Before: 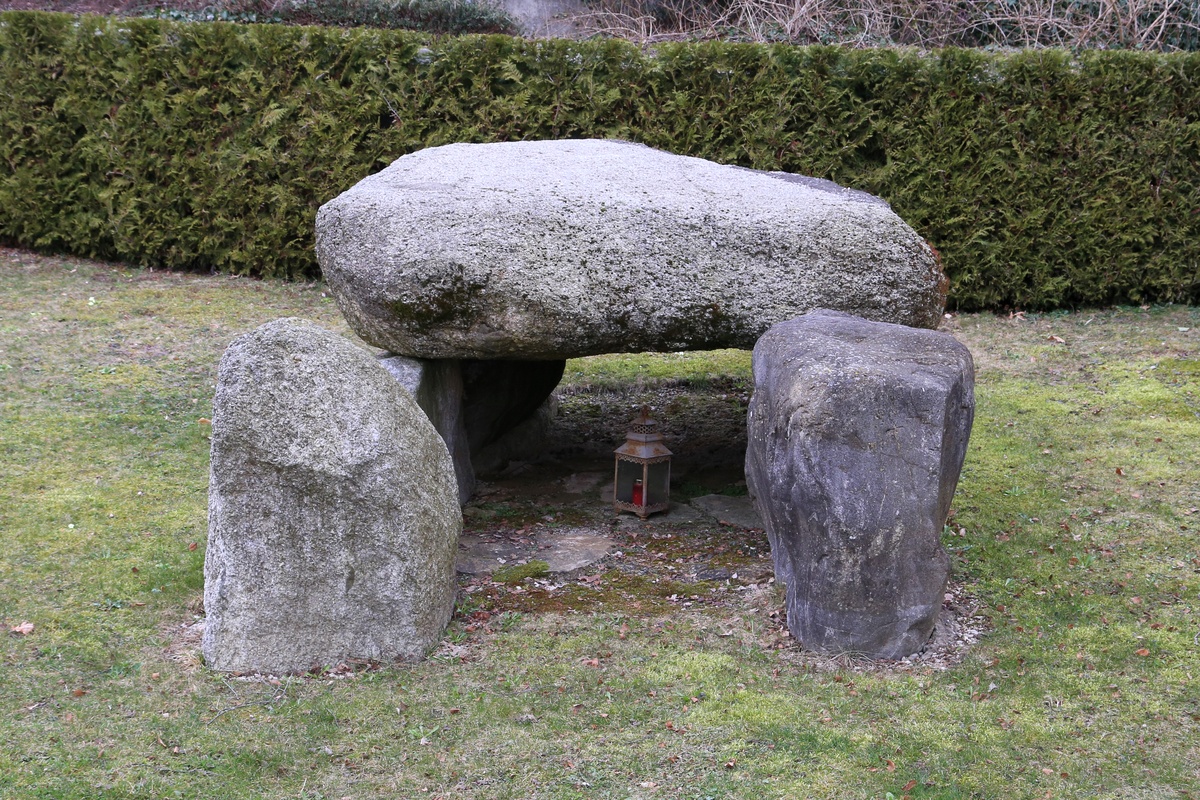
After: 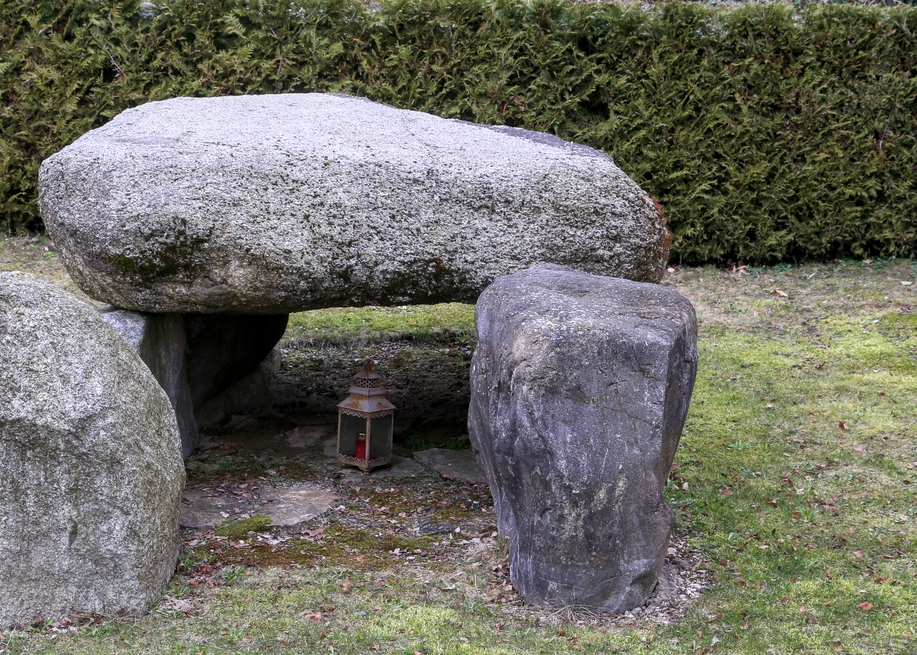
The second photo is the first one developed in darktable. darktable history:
crop: left 23.095%, top 5.827%, bottom 11.854%
local contrast: on, module defaults
